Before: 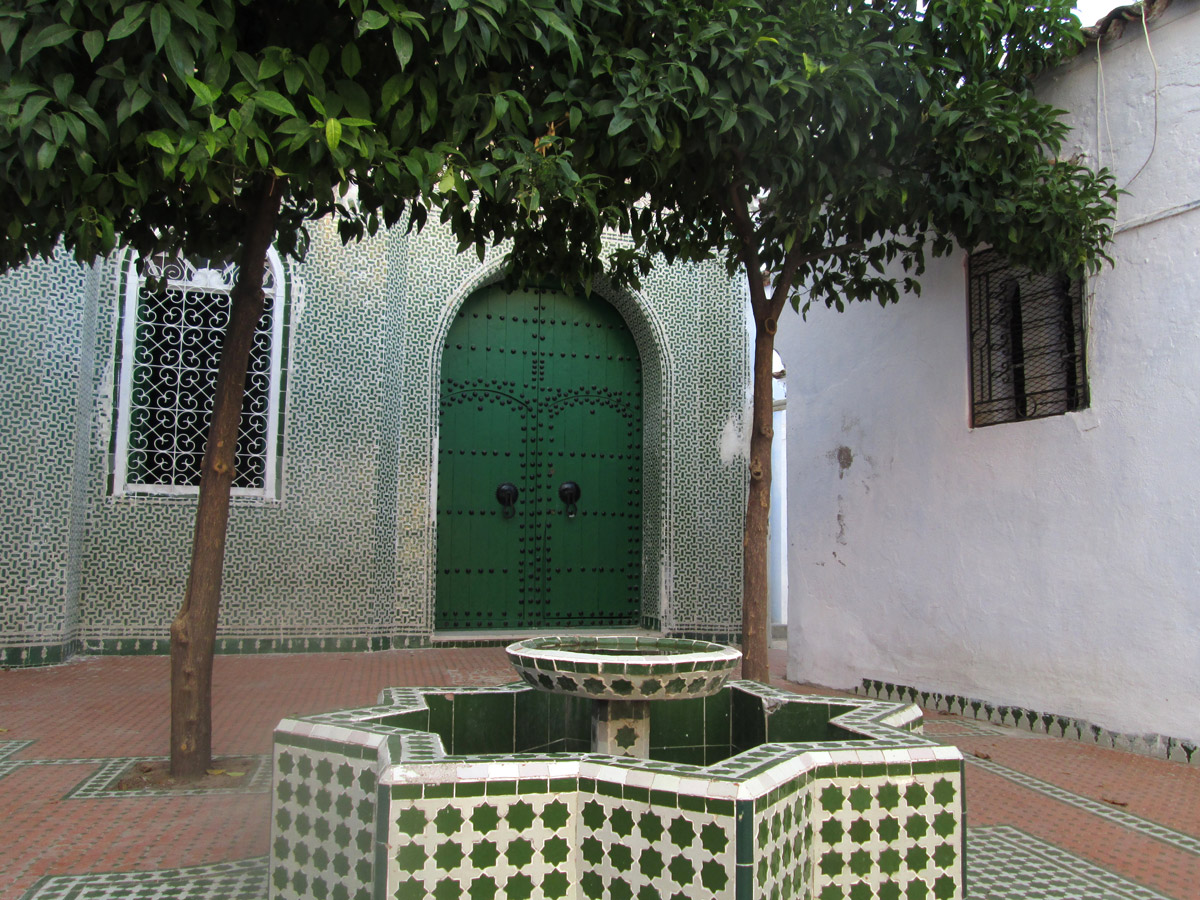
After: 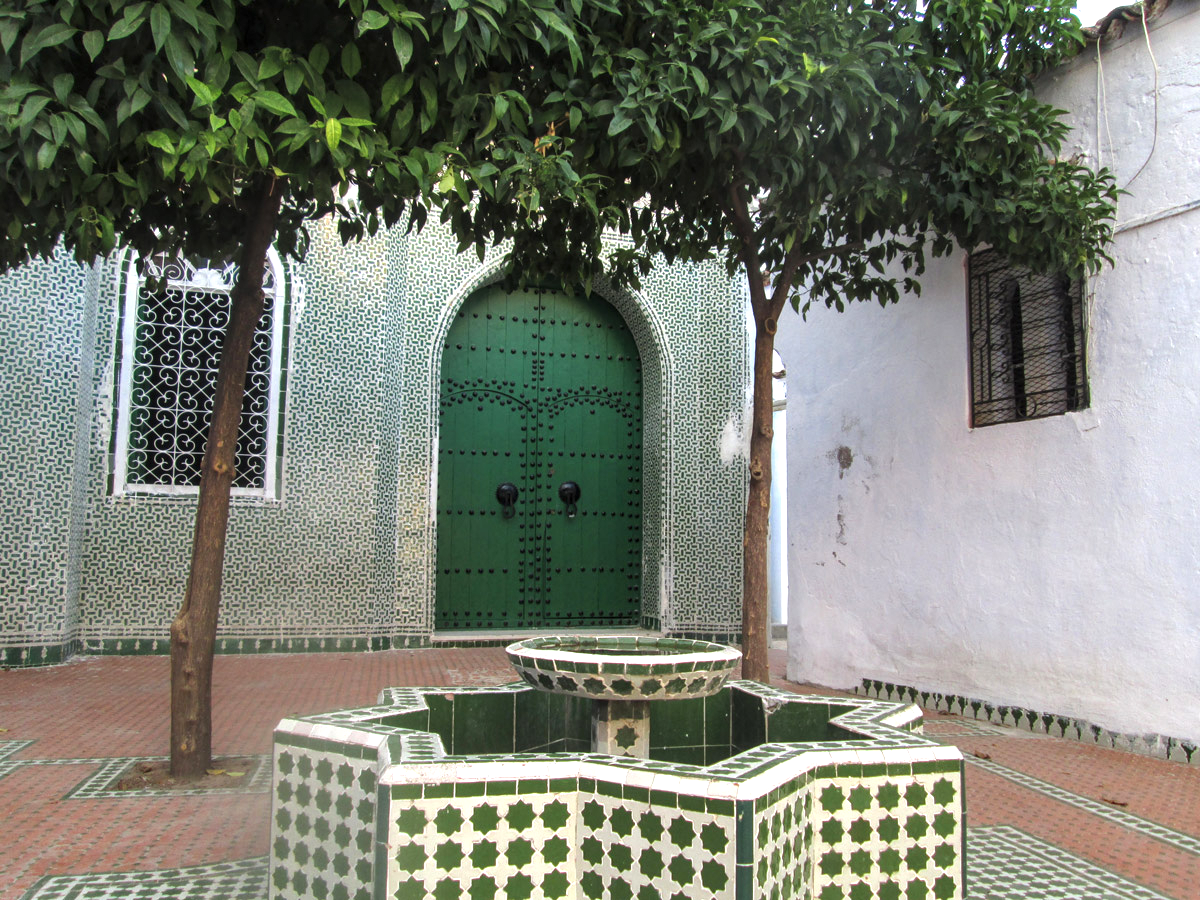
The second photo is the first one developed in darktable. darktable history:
exposure: black level correction -0.002, exposure 0.54 EV, compensate exposure bias true, compensate highlight preservation false
local contrast: detail 130%
